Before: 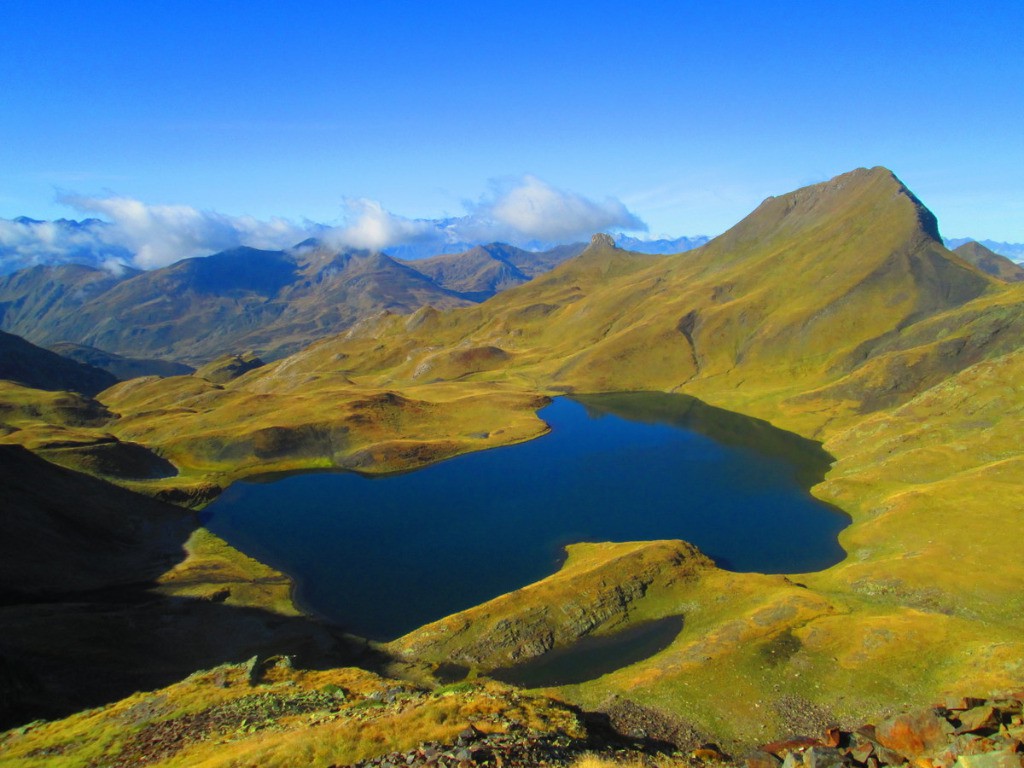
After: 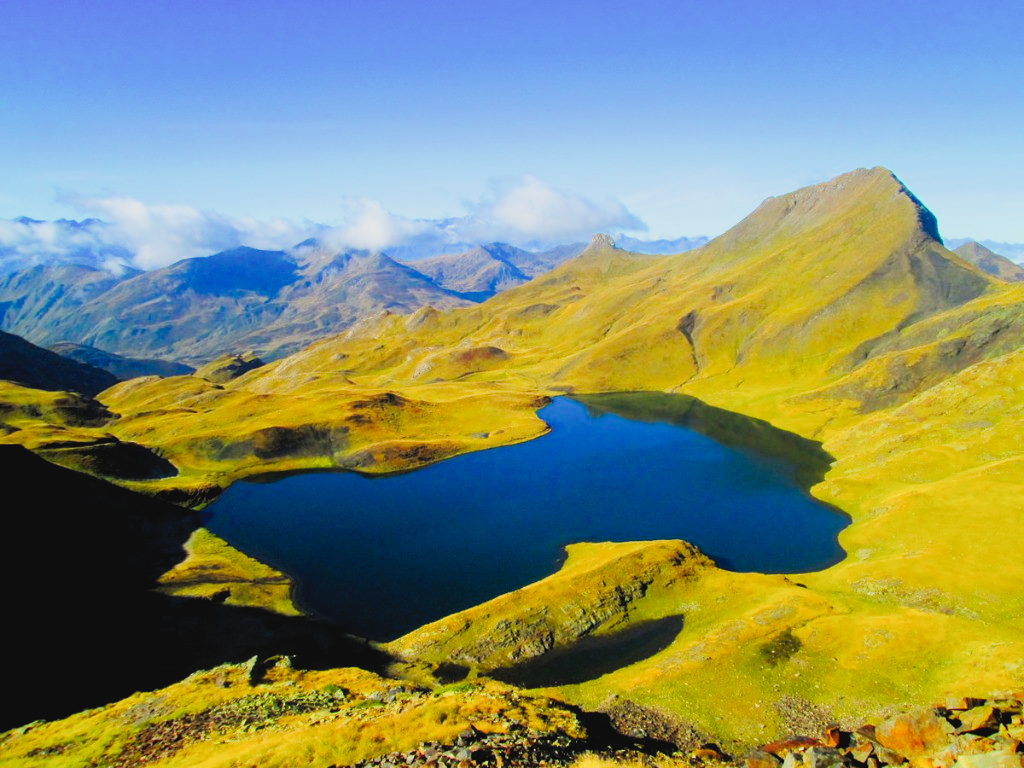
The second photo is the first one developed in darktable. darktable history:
filmic rgb: black relative exposure -7.08 EV, white relative exposure 5.35 EV, hardness 3.02, color science v6 (2022)
contrast brightness saturation: saturation -0.087
tone curve: curves: ch0 [(0, 0.029) (0.071, 0.087) (0.223, 0.265) (0.447, 0.605) (0.654, 0.823) (0.861, 0.943) (1, 0.981)]; ch1 [(0, 0) (0.353, 0.344) (0.447, 0.449) (0.502, 0.501) (0.547, 0.54) (0.57, 0.582) (0.608, 0.608) (0.618, 0.631) (0.657, 0.699) (1, 1)]; ch2 [(0, 0) (0.34, 0.314) (0.456, 0.456) (0.5, 0.503) (0.528, 0.54) (0.557, 0.577) (0.589, 0.626) (1, 1)], preserve colors none
color balance rgb: global offset › luminance 0.762%, perceptual saturation grading › global saturation 1.888%, perceptual saturation grading › highlights -1.485%, perceptual saturation grading › mid-tones 3.557%, perceptual saturation grading › shadows 7.474%, global vibrance 20%
exposure: black level correction 0.009, exposure 0.016 EV, compensate highlight preservation false
